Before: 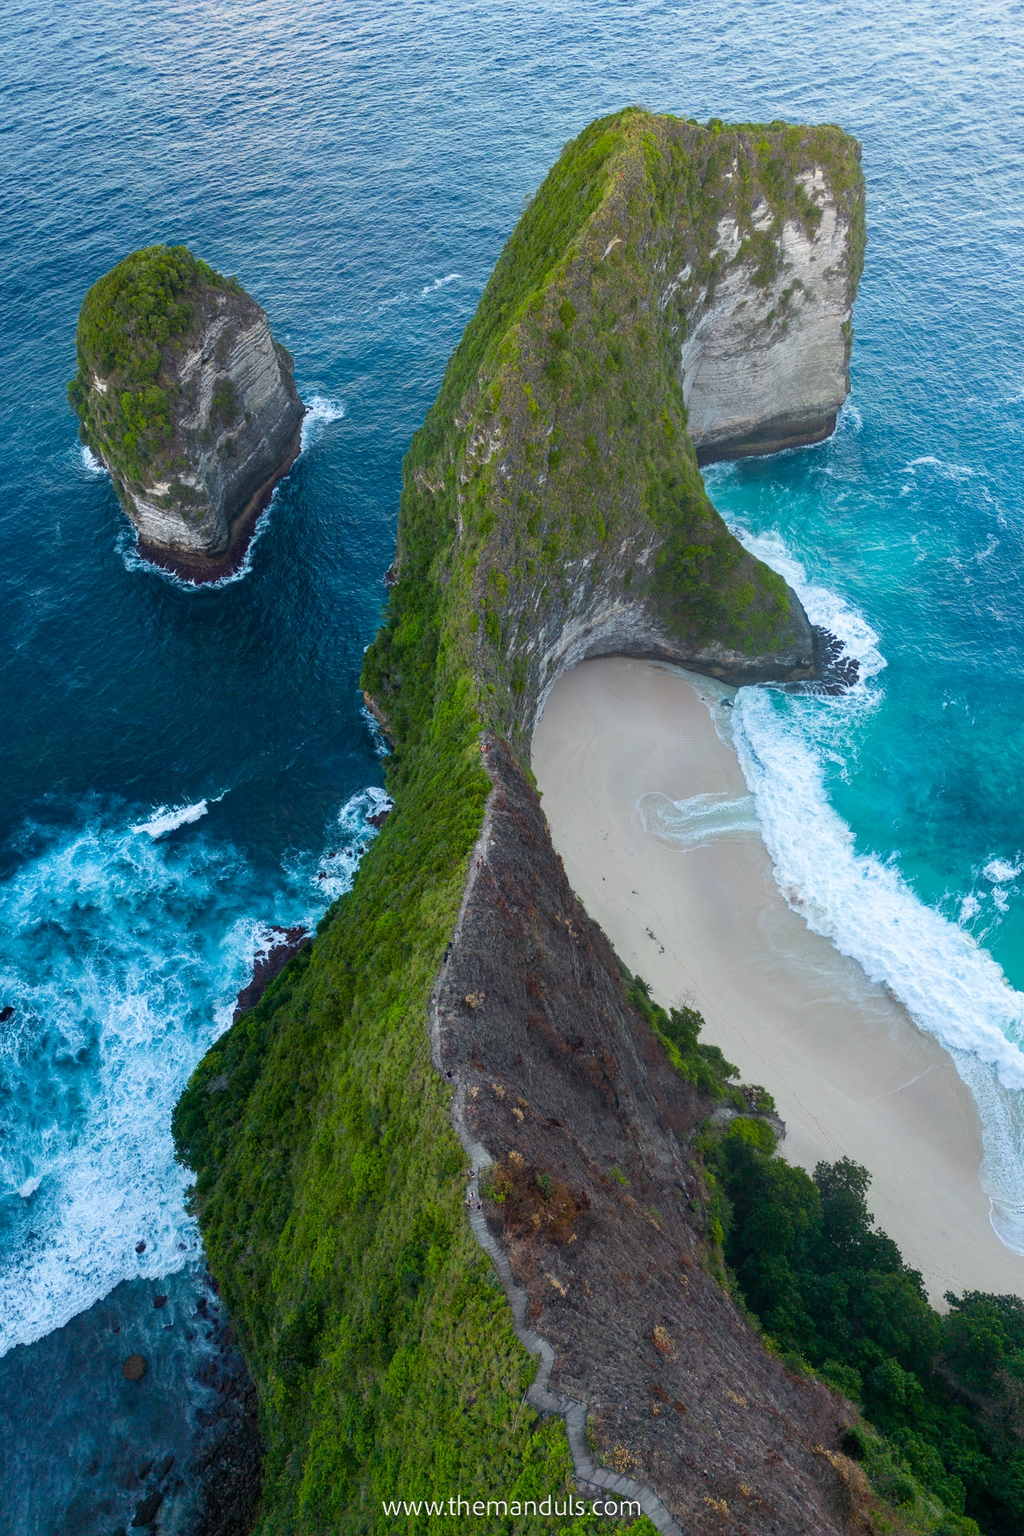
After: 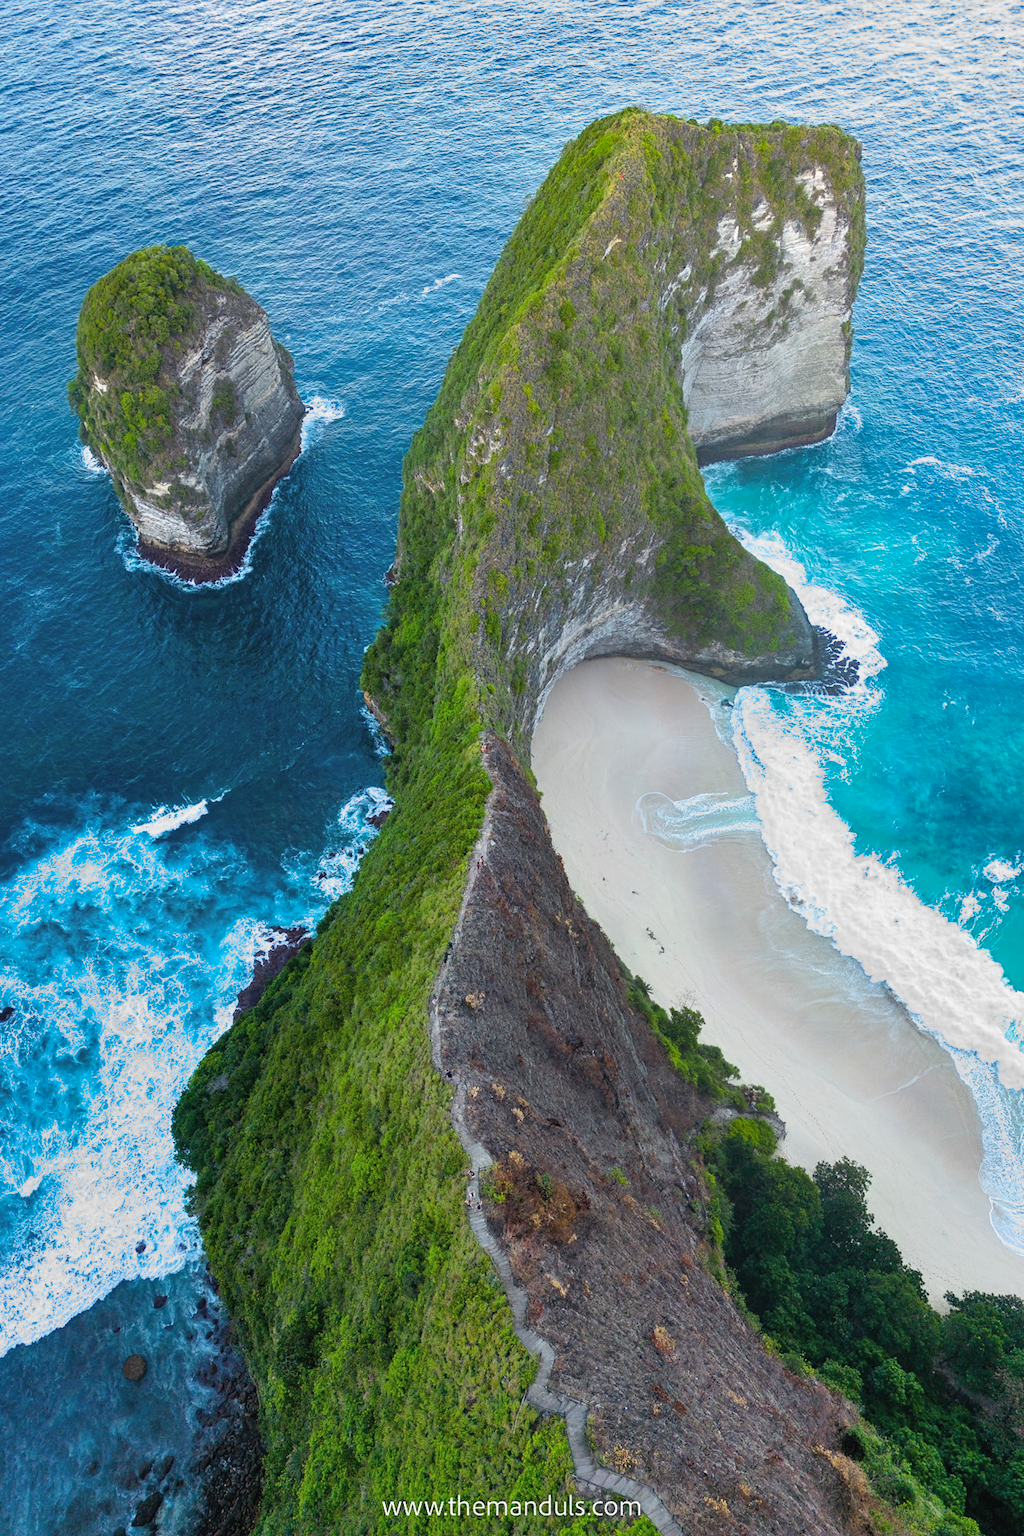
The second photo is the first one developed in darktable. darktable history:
rotate and perspective: automatic cropping off
filmic rgb: middle gray luminance 18.42%, black relative exposure -11.45 EV, white relative exposure 2.55 EV, threshold 6 EV, target black luminance 0%, hardness 8.41, latitude 99%, contrast 1.084, shadows ↔ highlights balance 0.505%, add noise in highlights 0, preserve chrominance max RGB, color science v3 (2019), use custom middle-gray values true, iterations of high-quality reconstruction 0, contrast in highlights soft, enable highlight reconstruction true
exposure: black level correction -0.002, exposure 0.54 EV, compensate highlight preservation false
contrast equalizer: y [[0.439, 0.44, 0.442, 0.457, 0.493, 0.498], [0.5 ×6], [0.5 ×6], [0 ×6], [0 ×6]], mix 0.59
shadows and highlights: white point adjustment 0.05, highlights color adjustment 55.9%, soften with gaussian
